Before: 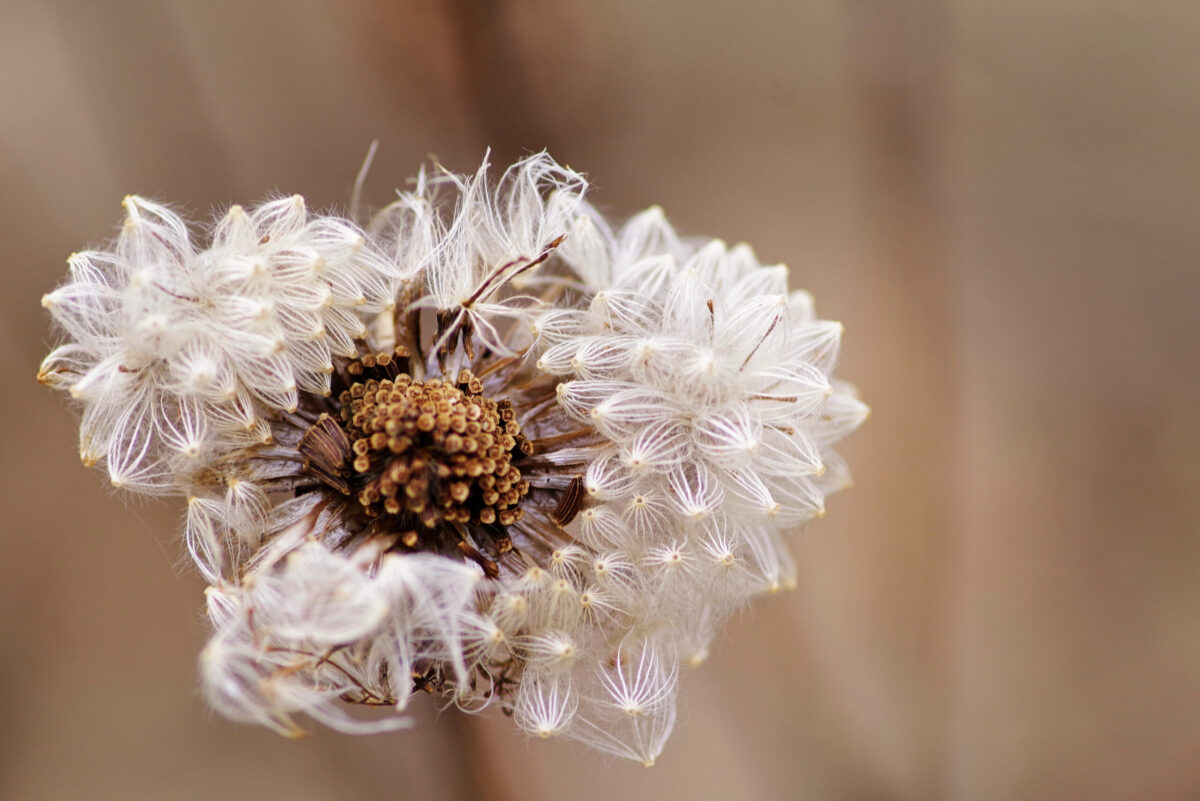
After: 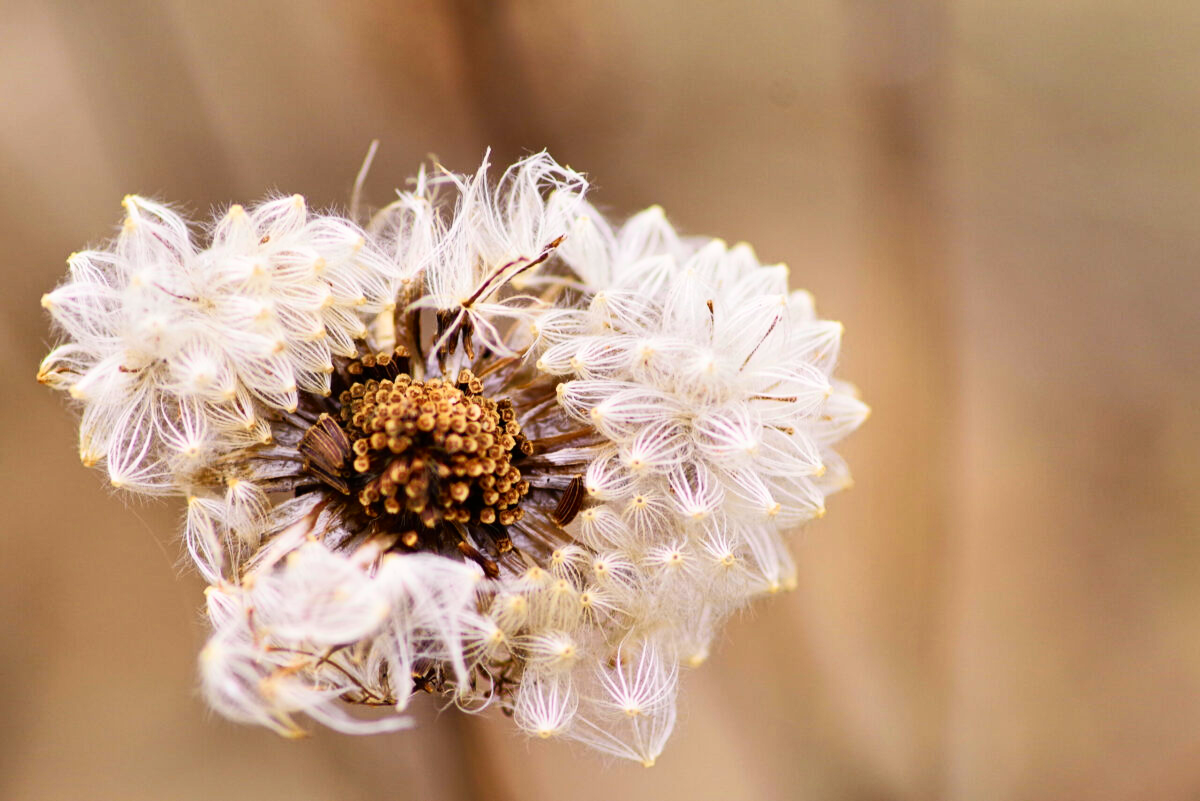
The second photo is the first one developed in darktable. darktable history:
tone equalizer: on, module defaults
shadows and highlights: radius 171.16, shadows 27, white point adjustment 3.13, highlights -67.95, soften with gaussian
tone curve: curves: ch0 [(0, 0.005) (0.103, 0.097) (0.18, 0.22) (0.4, 0.485) (0.5, 0.612) (0.668, 0.787) (0.823, 0.894) (1, 0.971)]; ch1 [(0, 0) (0.172, 0.123) (0.324, 0.253) (0.396, 0.388) (0.478, 0.461) (0.499, 0.498) (0.522, 0.528) (0.618, 0.649) (0.753, 0.821) (1, 1)]; ch2 [(0, 0) (0.411, 0.424) (0.496, 0.501) (0.515, 0.514) (0.555, 0.585) (0.641, 0.69) (1, 1)], color space Lab, independent channels, preserve colors none
